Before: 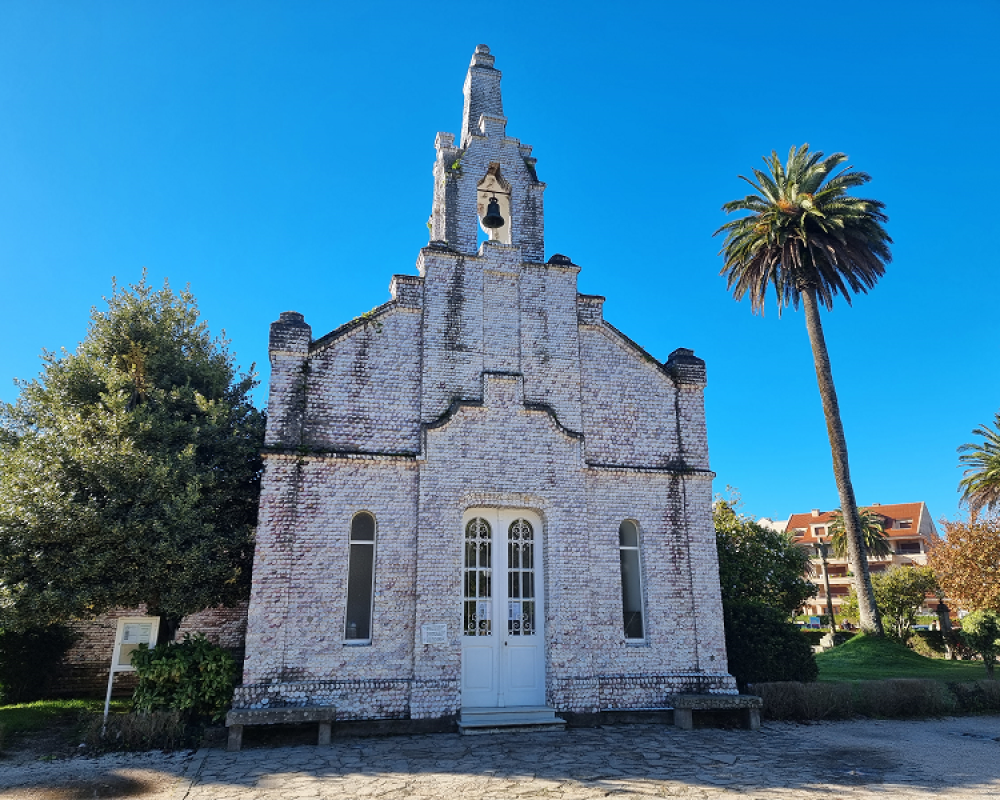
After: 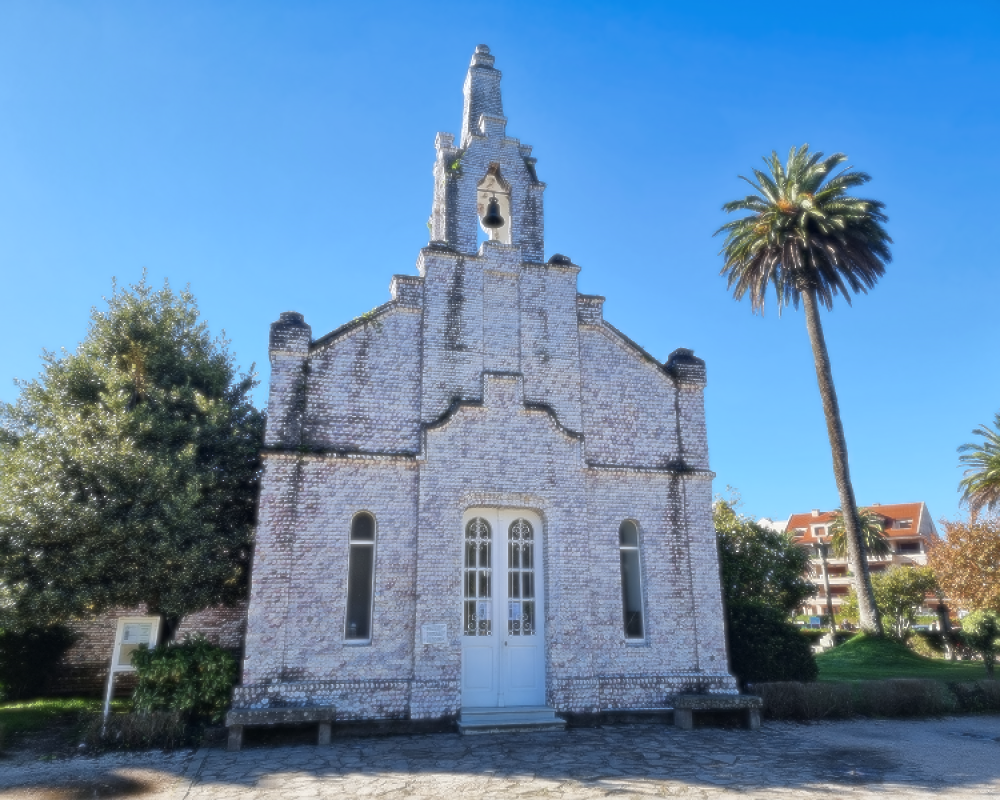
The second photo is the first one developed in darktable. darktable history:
sharpen: on, module defaults
color balance rgb: linear chroma grading › global chroma -0.67%
white balance: red 0.98, blue 1.034
soften: size 8.67%, mix 49%
